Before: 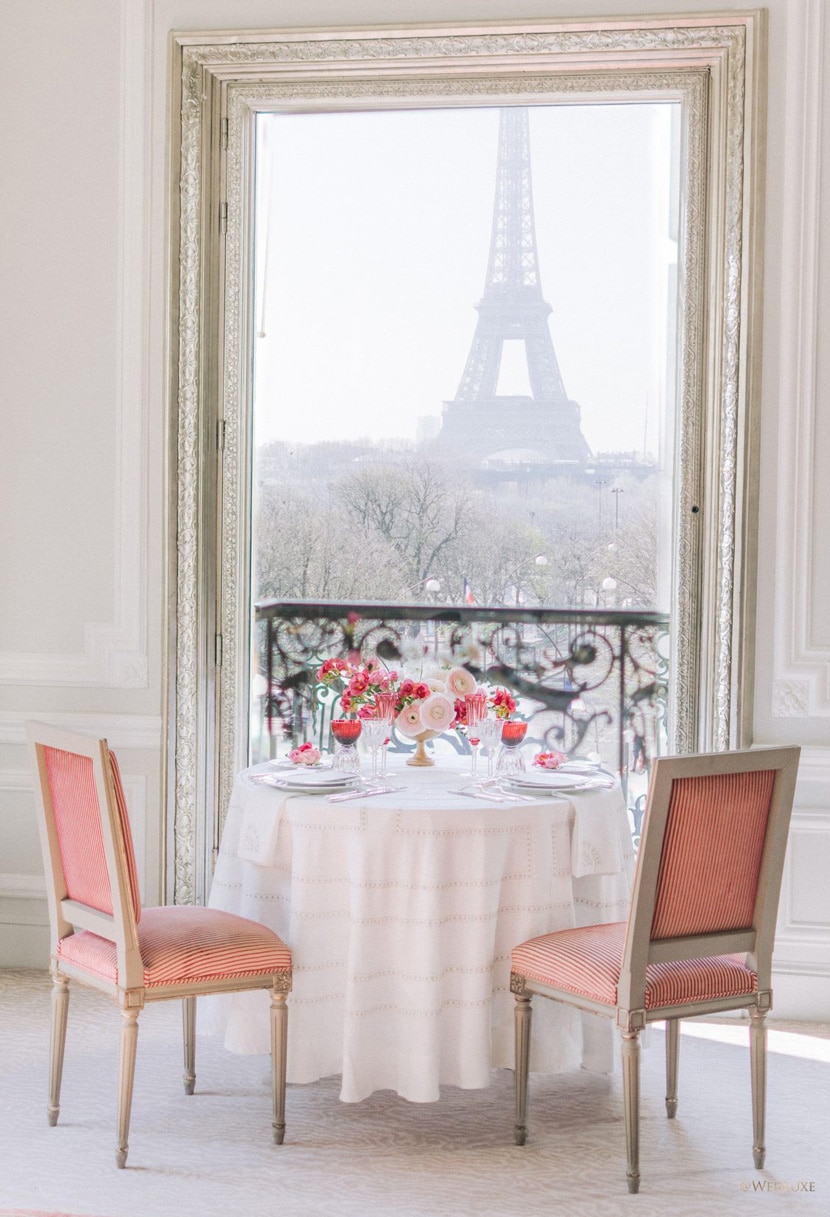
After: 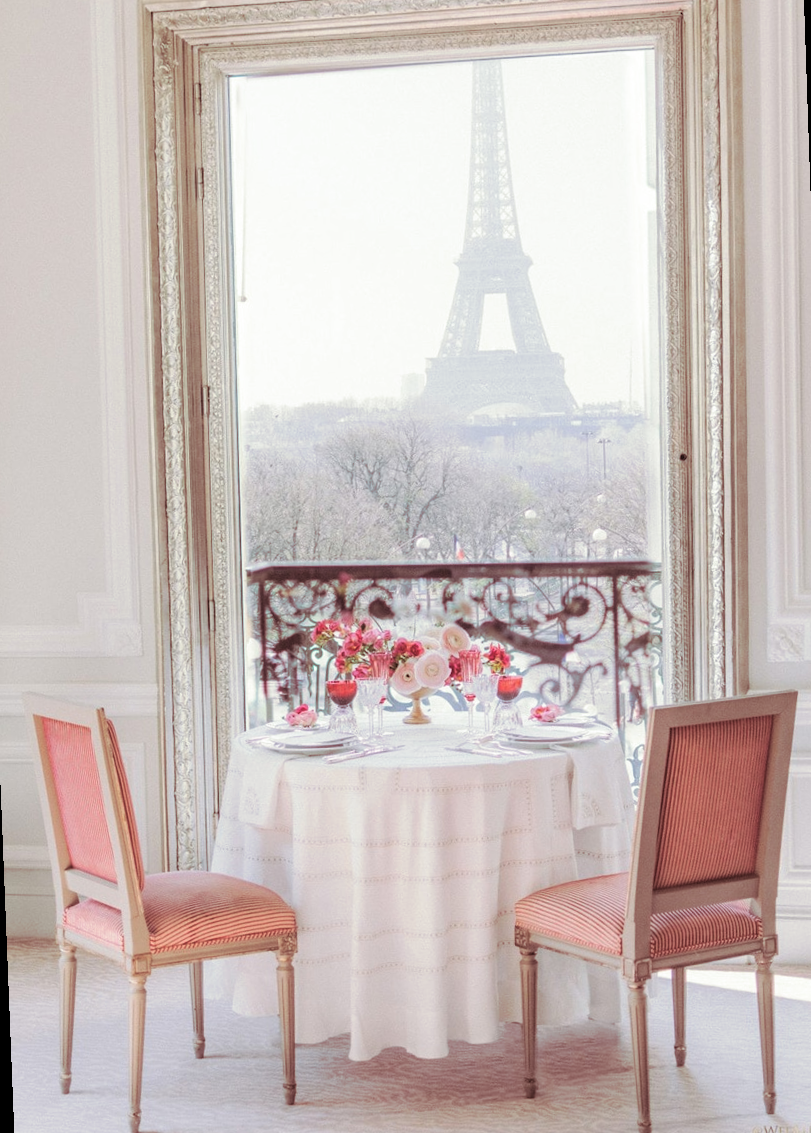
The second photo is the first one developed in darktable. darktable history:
split-toning: shadows › hue 360°
rotate and perspective: rotation -2.12°, lens shift (vertical) 0.009, lens shift (horizontal) -0.008, automatic cropping original format, crop left 0.036, crop right 0.964, crop top 0.05, crop bottom 0.959
